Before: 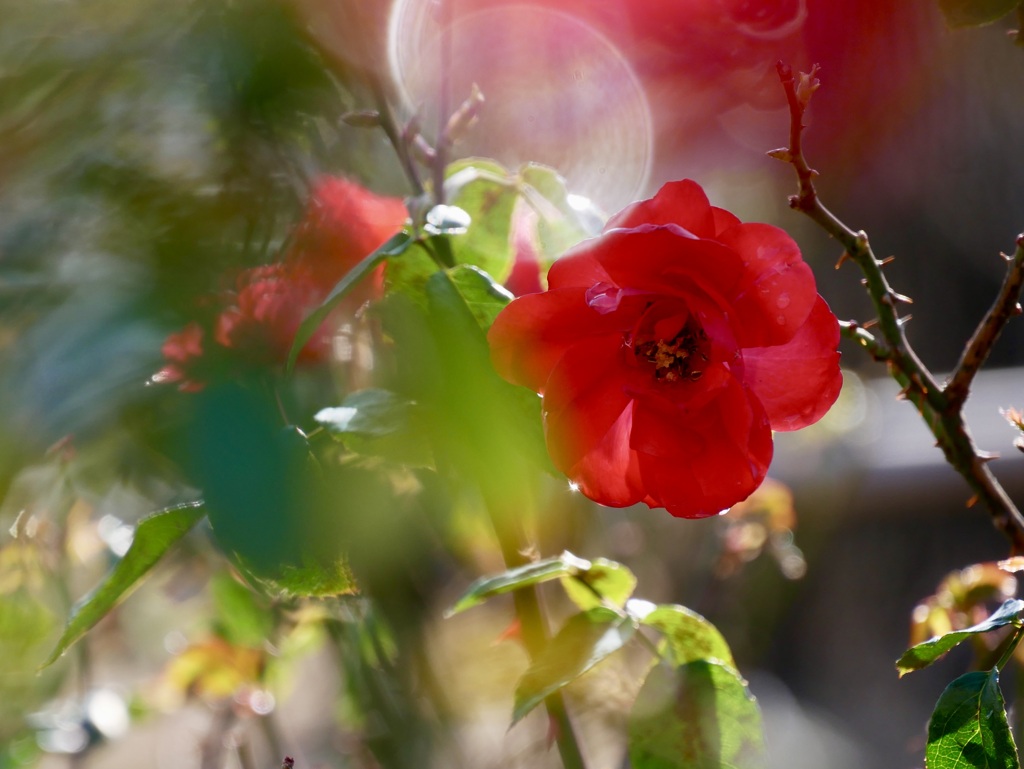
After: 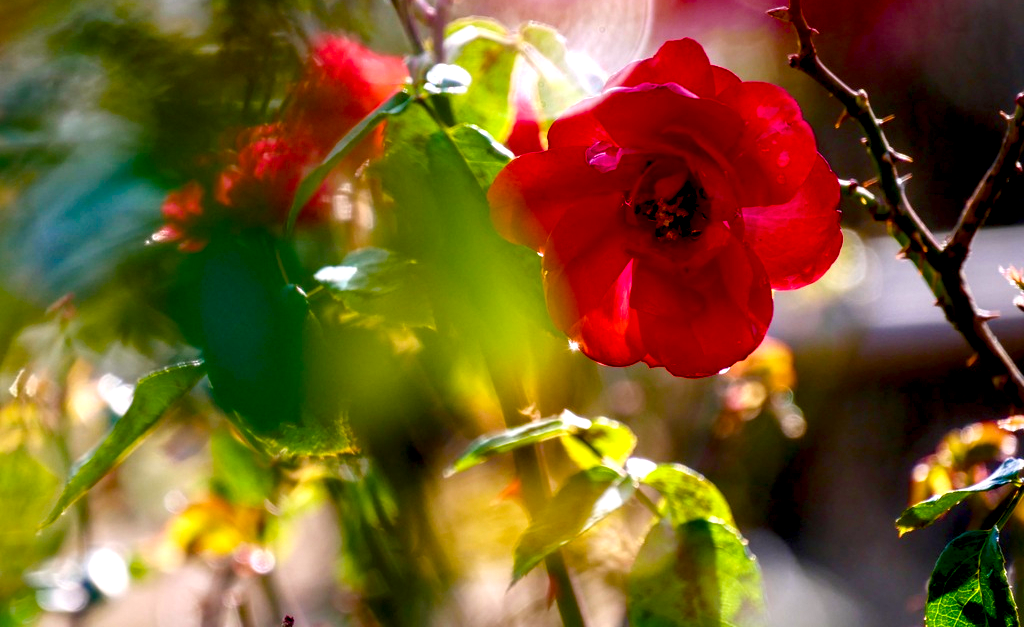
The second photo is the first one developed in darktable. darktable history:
crop and rotate: top 18.361%
local contrast: highlights 64%, shadows 54%, detail 168%, midtone range 0.517
color balance rgb: highlights gain › chroma 1.51%, highlights gain › hue 312.31°, global offset › luminance -0.499%, linear chroma grading › global chroma 15.017%, perceptual saturation grading › global saturation 20.901%, perceptual saturation grading › highlights -19.874%, perceptual saturation grading › shadows 29.366%, global vibrance 30.324%
